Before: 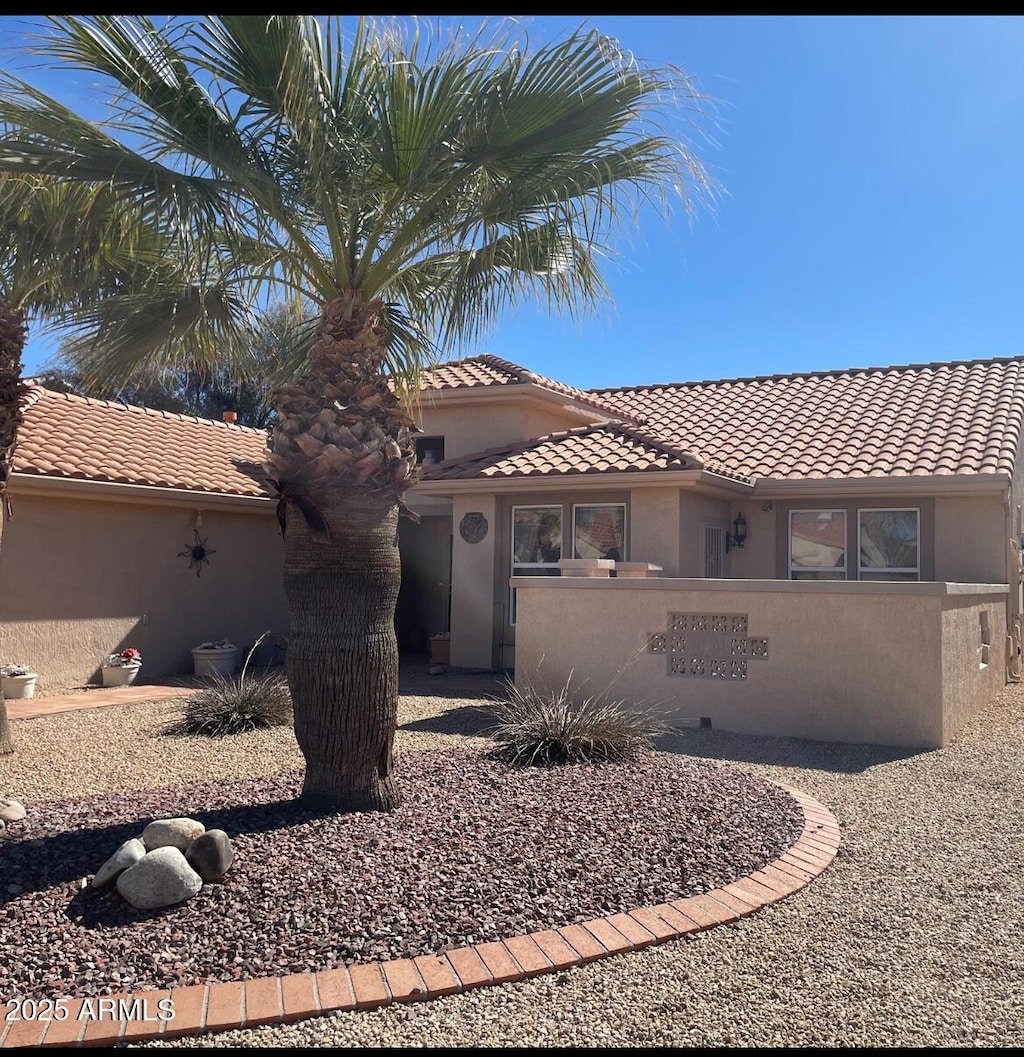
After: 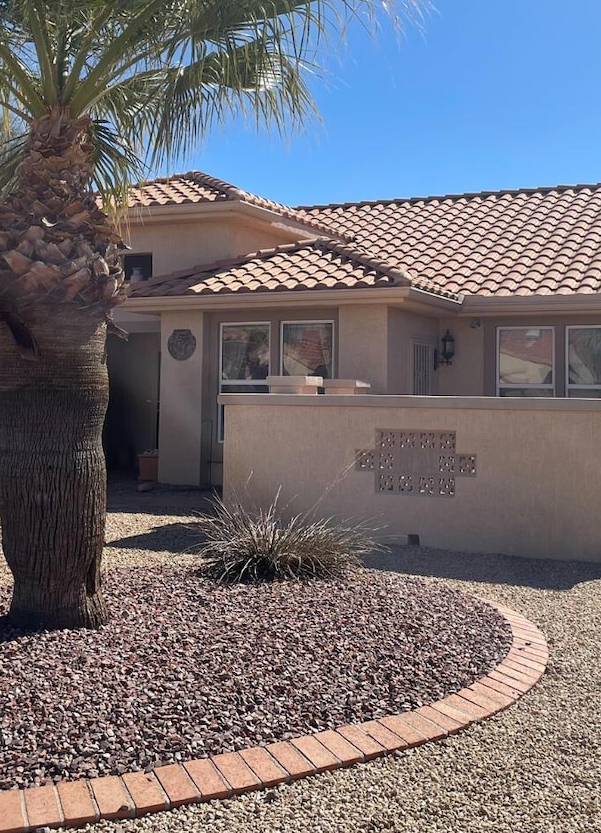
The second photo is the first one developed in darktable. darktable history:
crop and rotate: left 28.586%, top 17.417%, right 12.668%, bottom 3.716%
